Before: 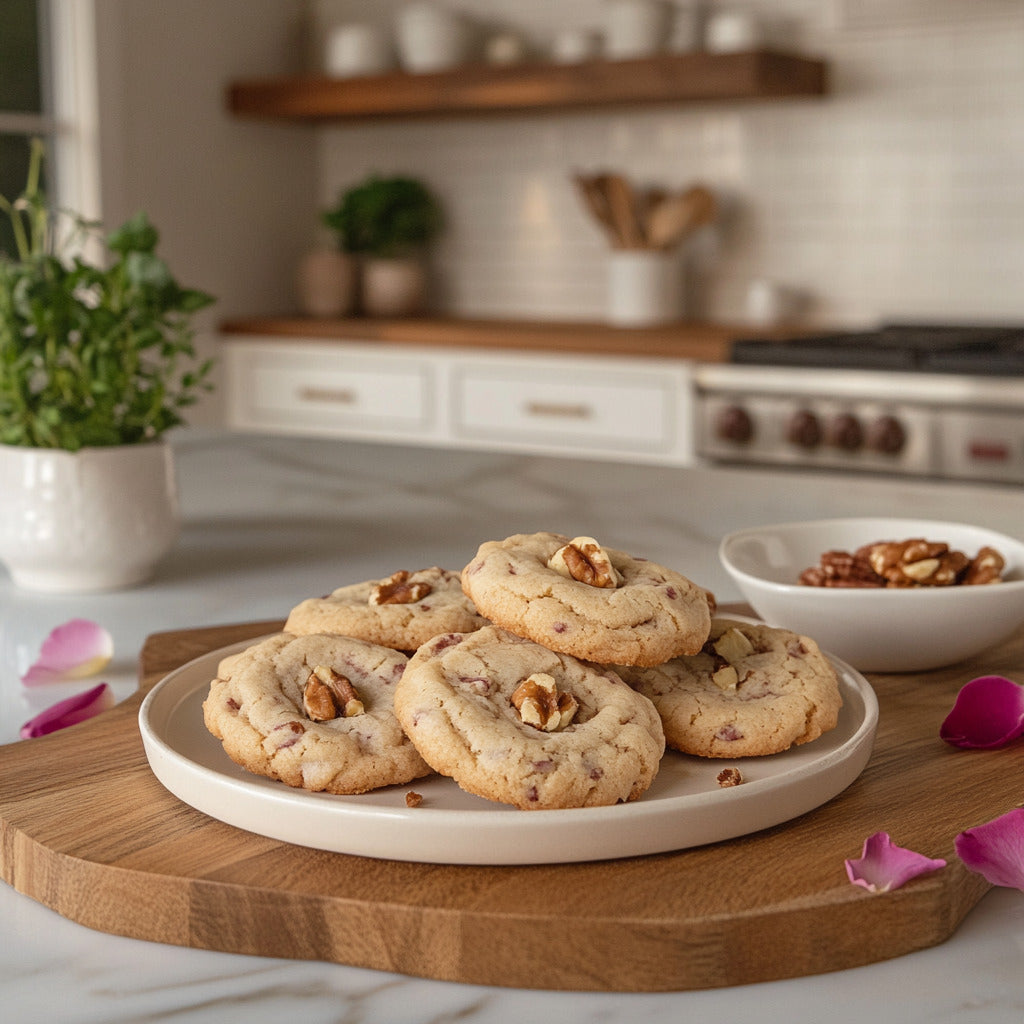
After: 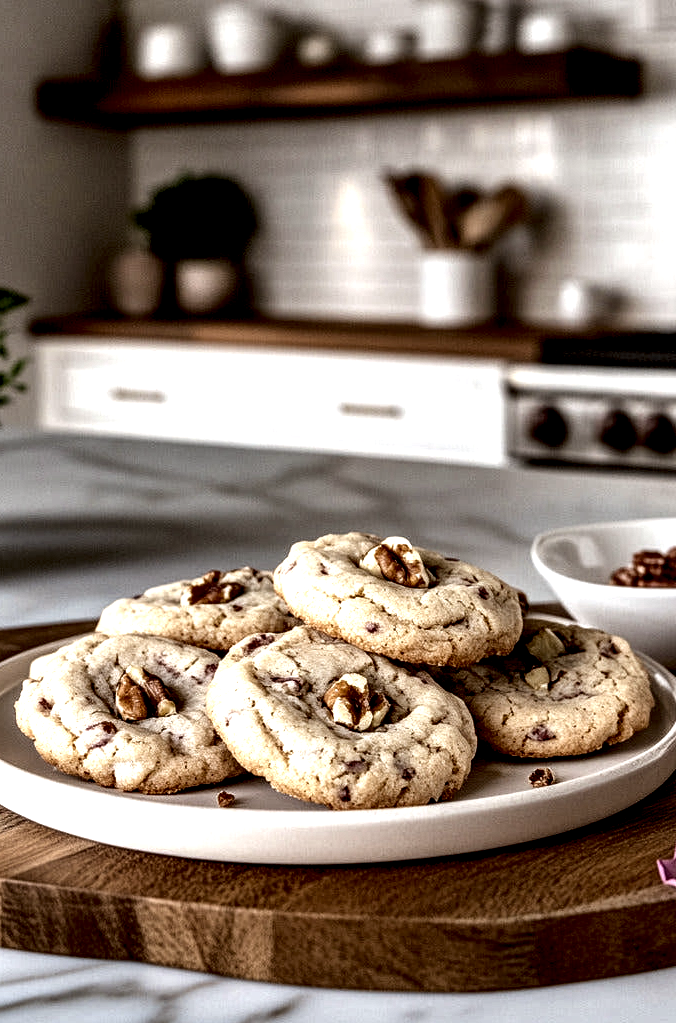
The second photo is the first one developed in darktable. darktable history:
crop and rotate: left 18.442%, right 15.508%
local contrast: highlights 115%, shadows 42%, detail 293%
white balance: red 0.954, blue 1.079
